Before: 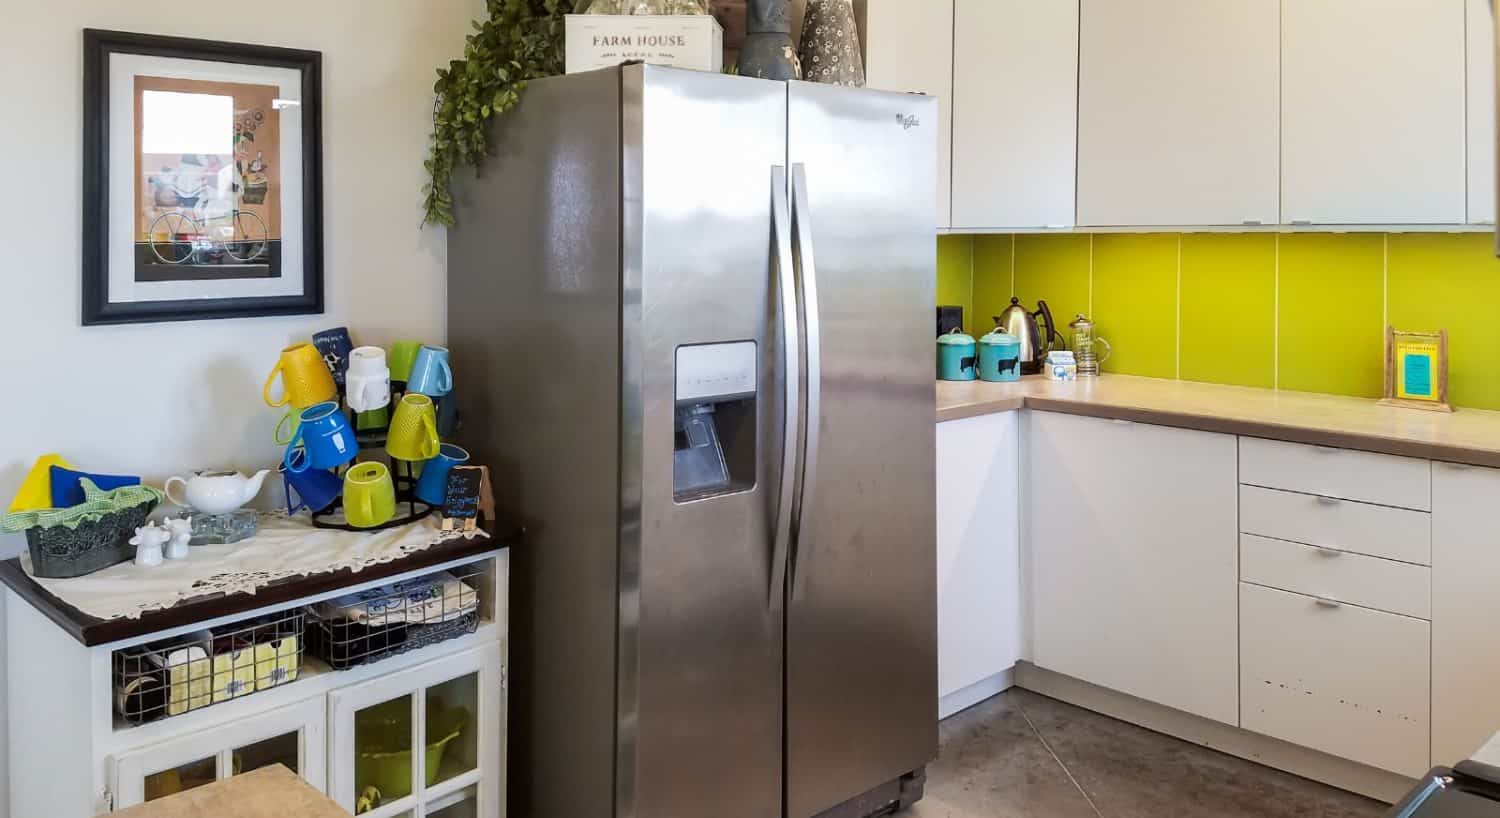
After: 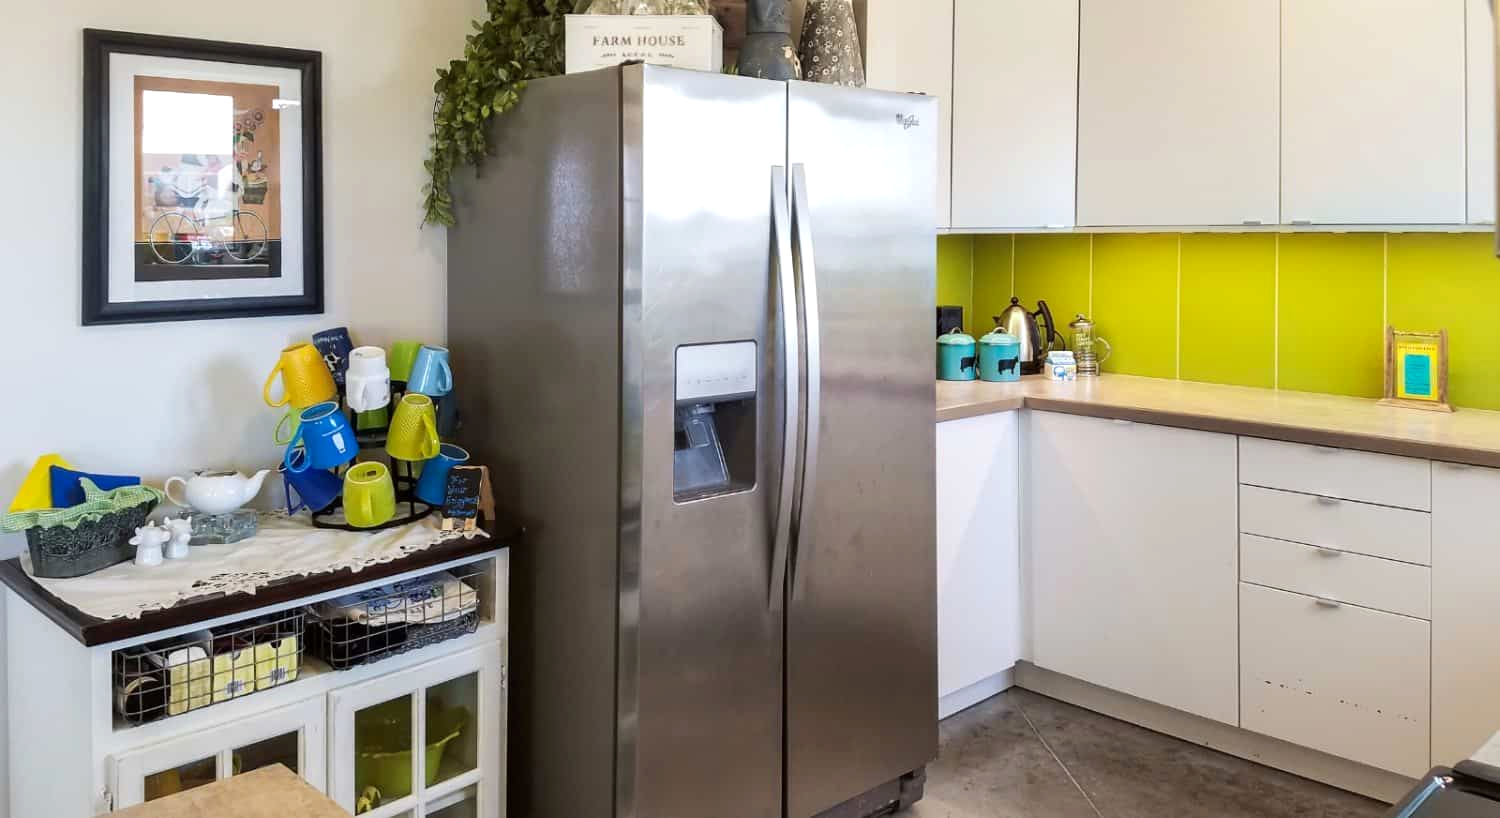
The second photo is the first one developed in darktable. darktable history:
levels: black 0.024%, levels [0, 0.476, 0.951]
